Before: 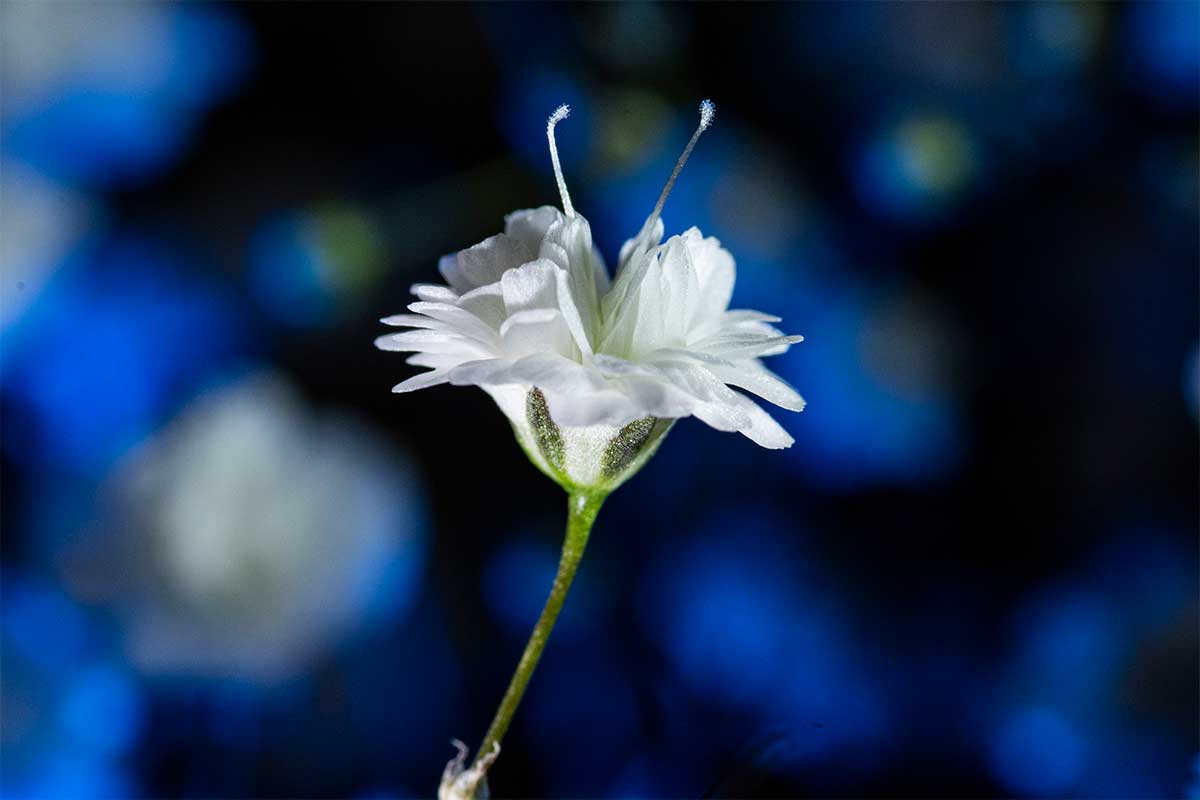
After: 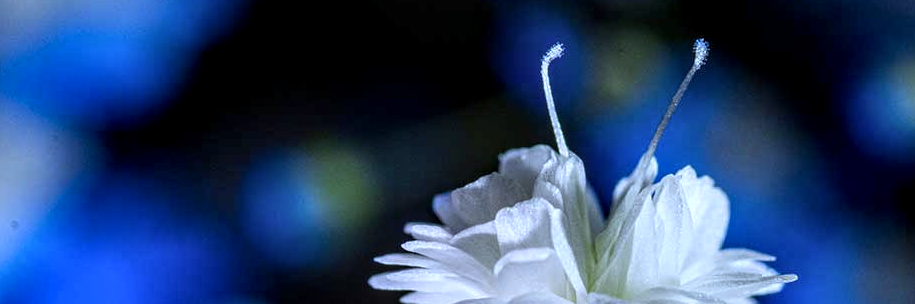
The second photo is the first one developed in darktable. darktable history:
local contrast: detail 130%
white balance: red 0.948, green 1.02, blue 1.176
crop: left 0.579%, top 7.627%, right 23.167%, bottom 54.275%
